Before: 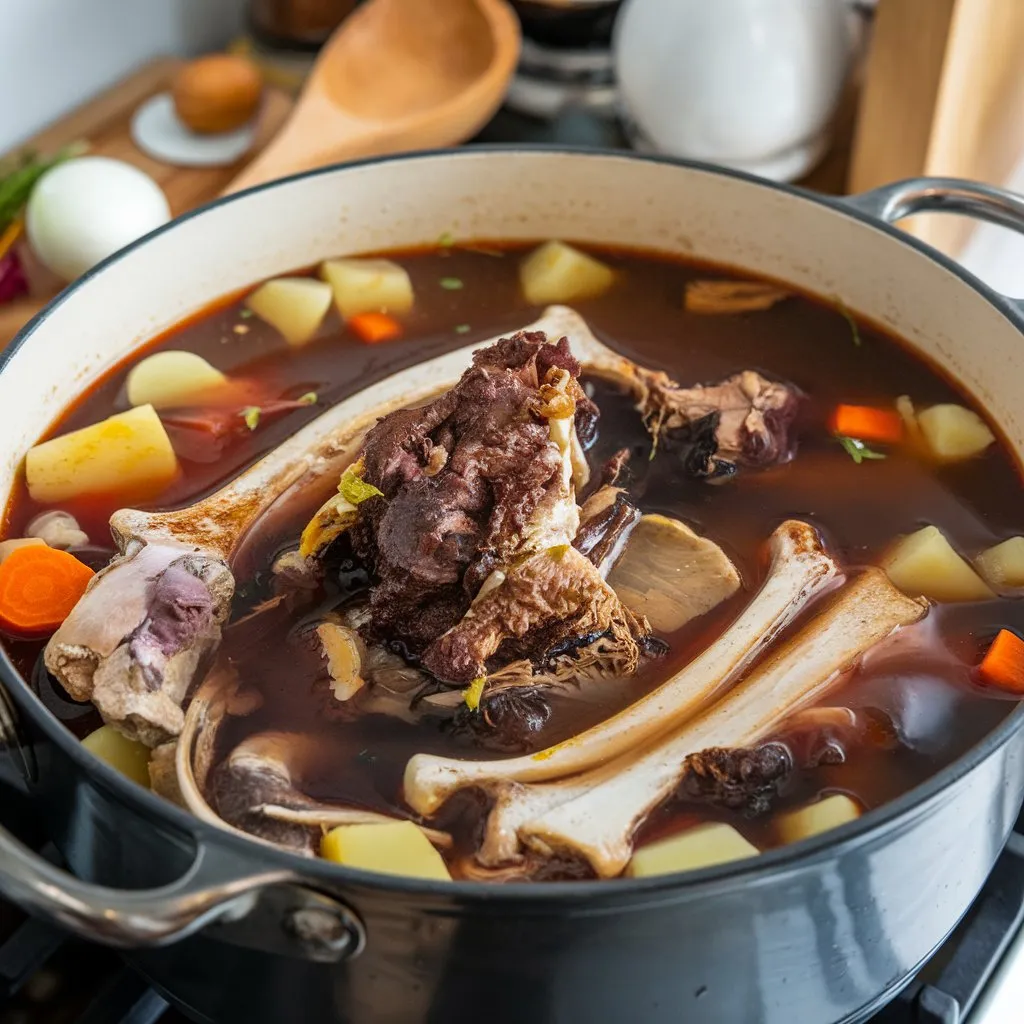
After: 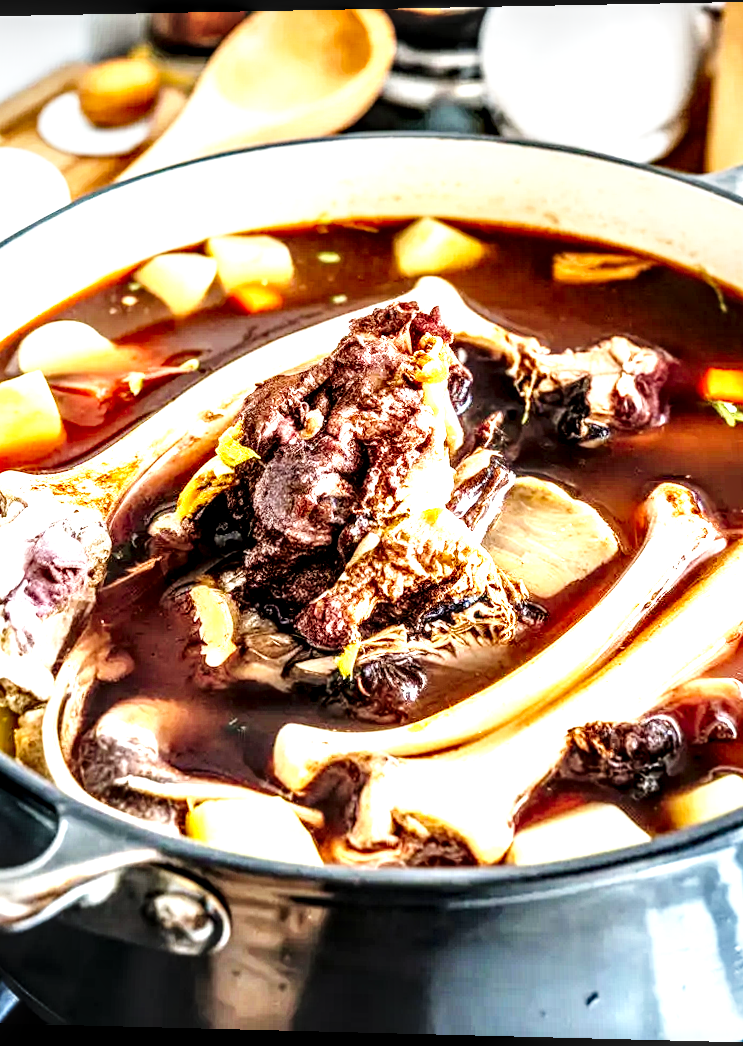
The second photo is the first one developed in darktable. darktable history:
base curve: curves: ch0 [(0, 0) (0.028, 0.03) (0.121, 0.232) (0.46, 0.748) (0.859, 0.968) (1, 1)], preserve colors none
exposure: black level correction 0, exposure 0.9 EV, compensate highlight preservation false
crop and rotate: left 14.292%, right 19.041%
tone curve: curves: ch0 [(0, 0) (0.003, 0.036) (0.011, 0.04) (0.025, 0.042) (0.044, 0.052) (0.069, 0.066) (0.1, 0.085) (0.136, 0.106) (0.177, 0.144) (0.224, 0.188) (0.277, 0.241) (0.335, 0.307) (0.399, 0.382) (0.468, 0.466) (0.543, 0.56) (0.623, 0.672) (0.709, 0.772) (0.801, 0.876) (0.898, 0.949) (1, 1)], preserve colors none
local contrast: detail 203%
rotate and perspective: rotation 0.128°, lens shift (vertical) -0.181, lens shift (horizontal) -0.044, shear 0.001, automatic cropping off
